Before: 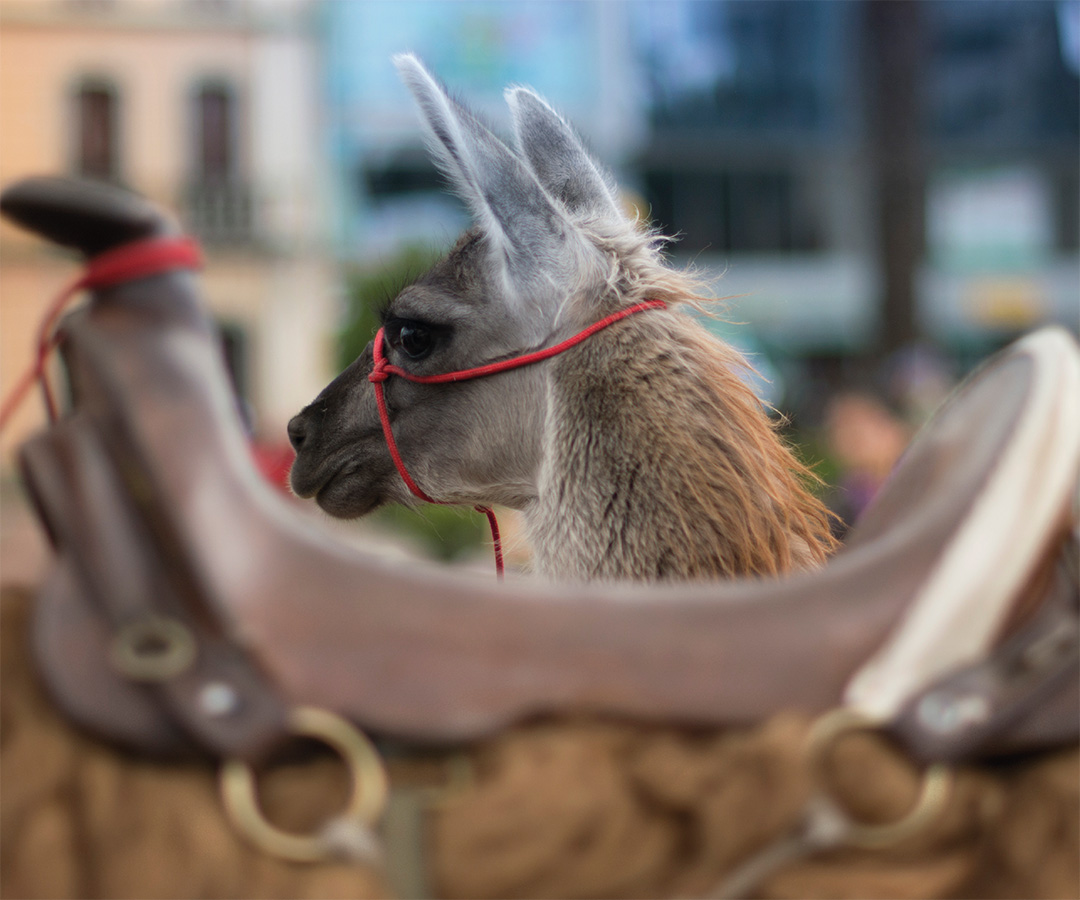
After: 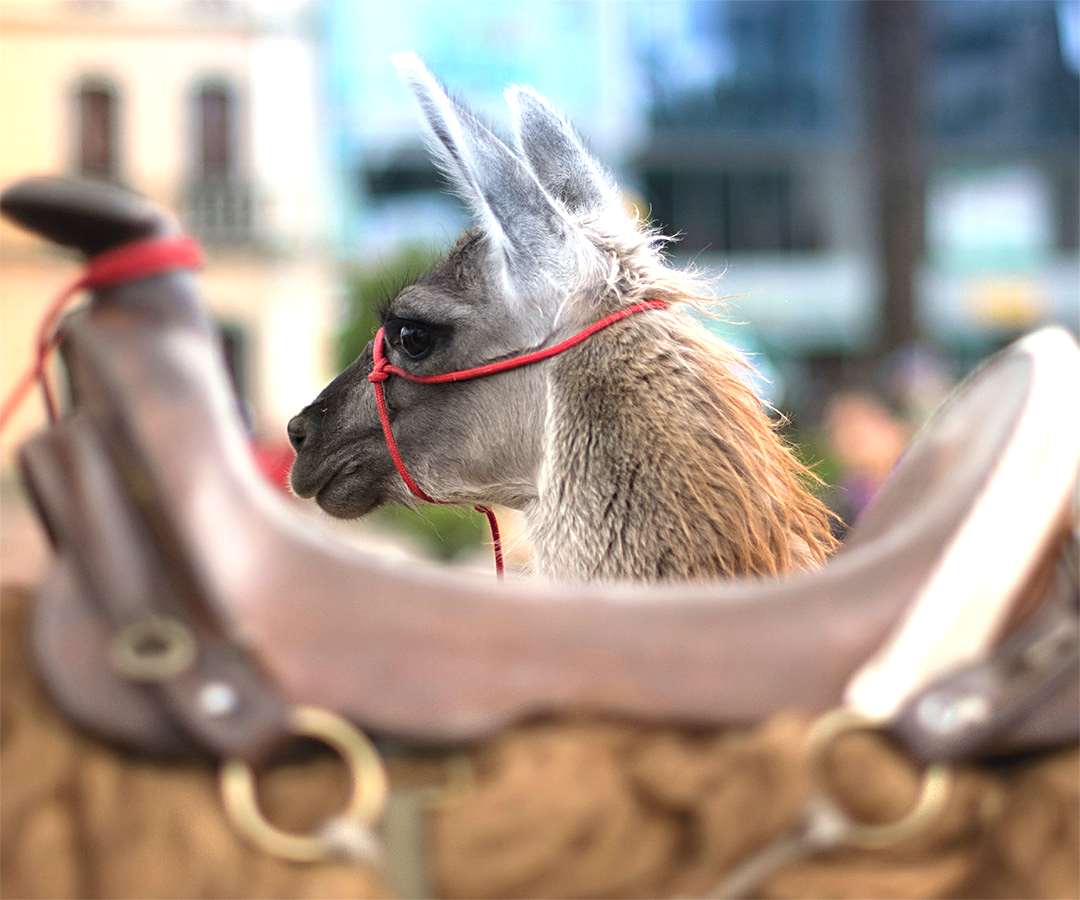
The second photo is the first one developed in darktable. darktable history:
exposure: black level correction 0, exposure 1.001 EV, compensate exposure bias true, compensate highlight preservation false
sharpen: on, module defaults
